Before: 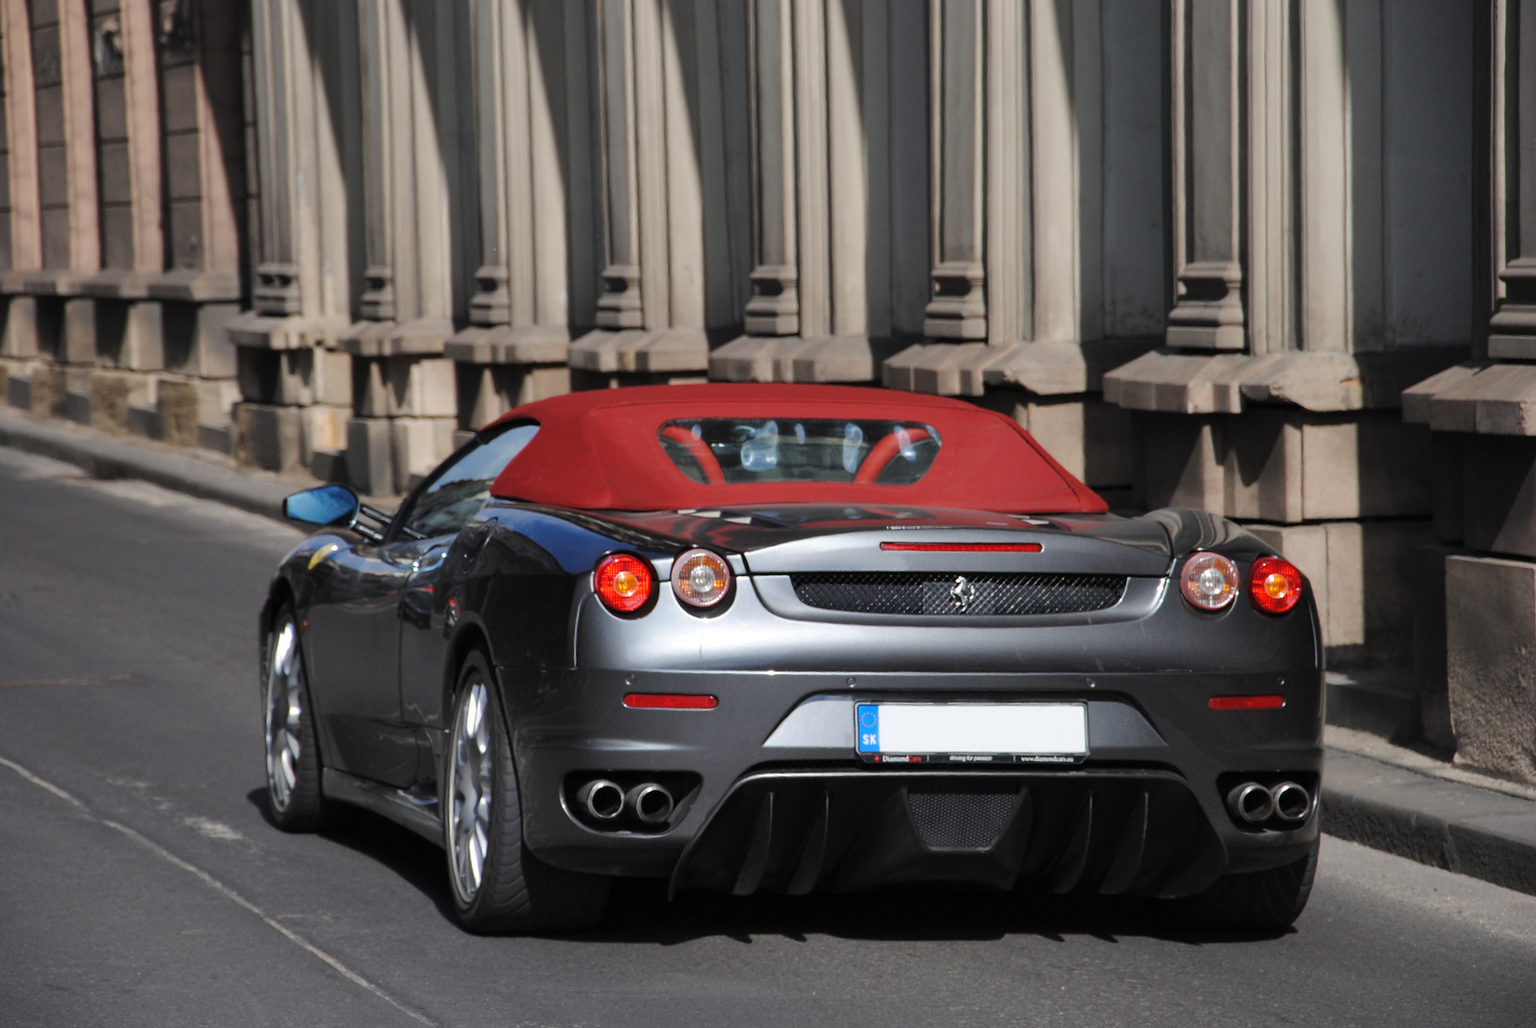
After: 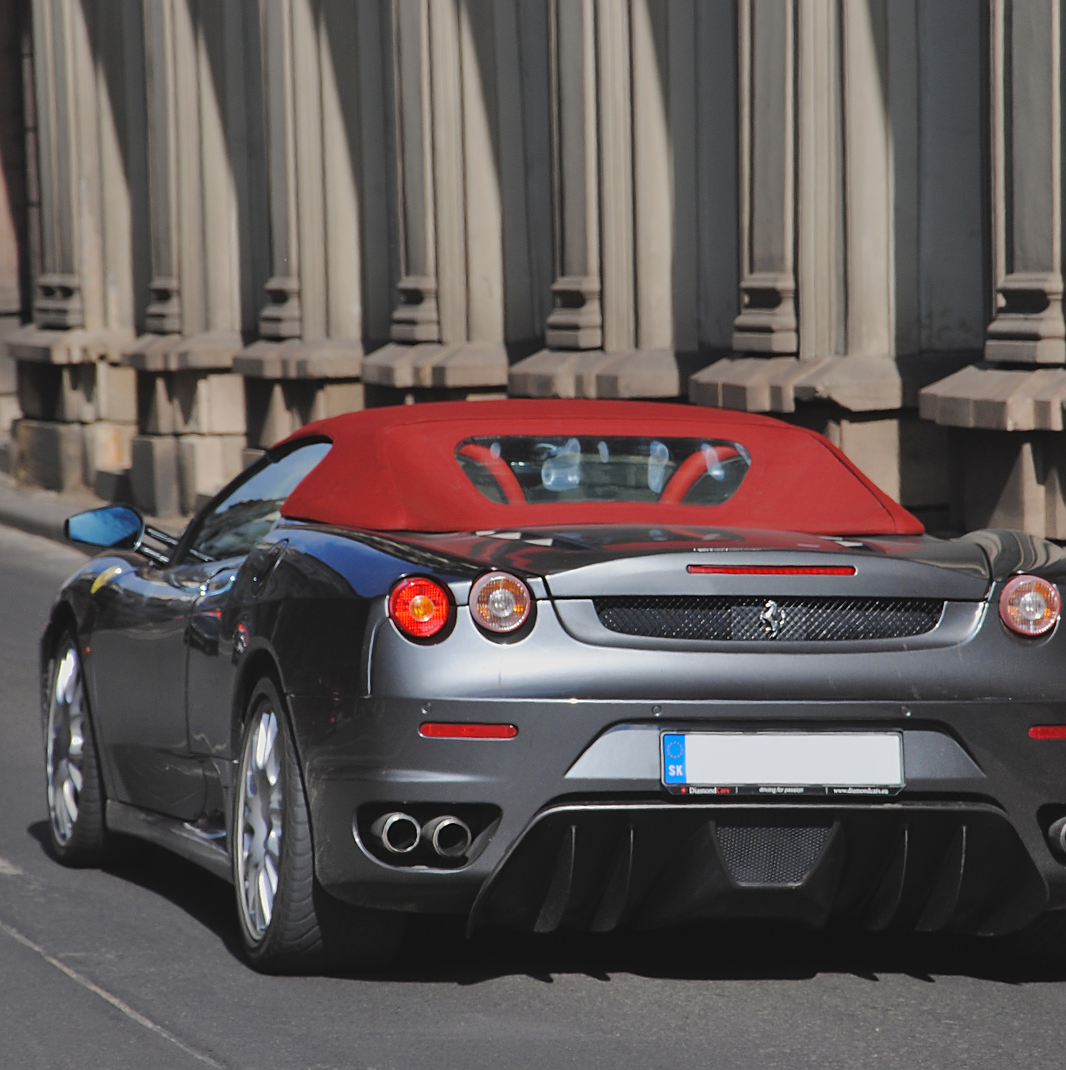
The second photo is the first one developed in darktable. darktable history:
local contrast: highlights 68%, shadows 68%, detail 82%, midtone range 0.321
crop and rotate: left 14.408%, right 18.923%
sharpen: radius 1.893, amount 0.408, threshold 1.209
shadows and highlights: low approximation 0.01, soften with gaussian
